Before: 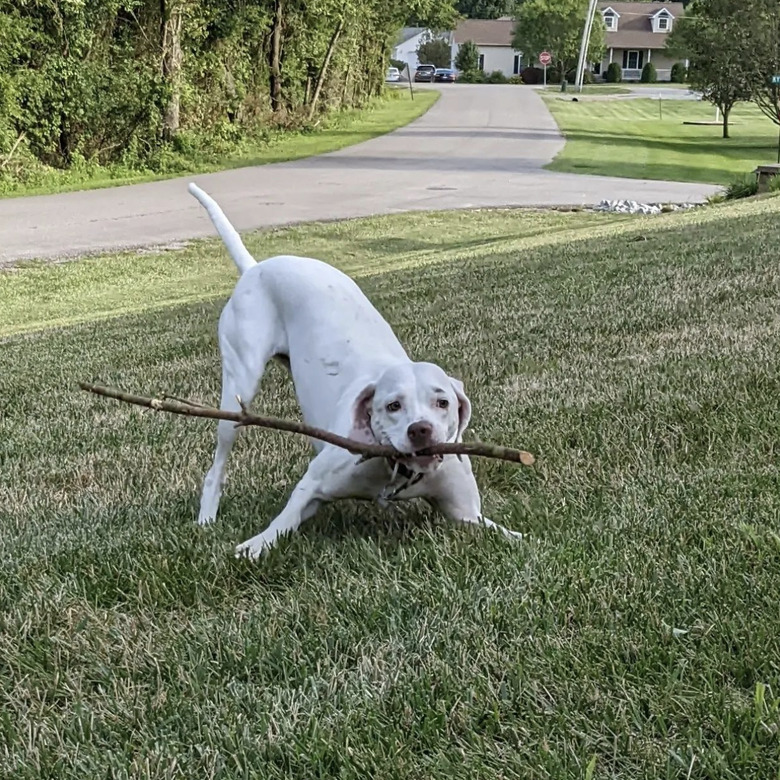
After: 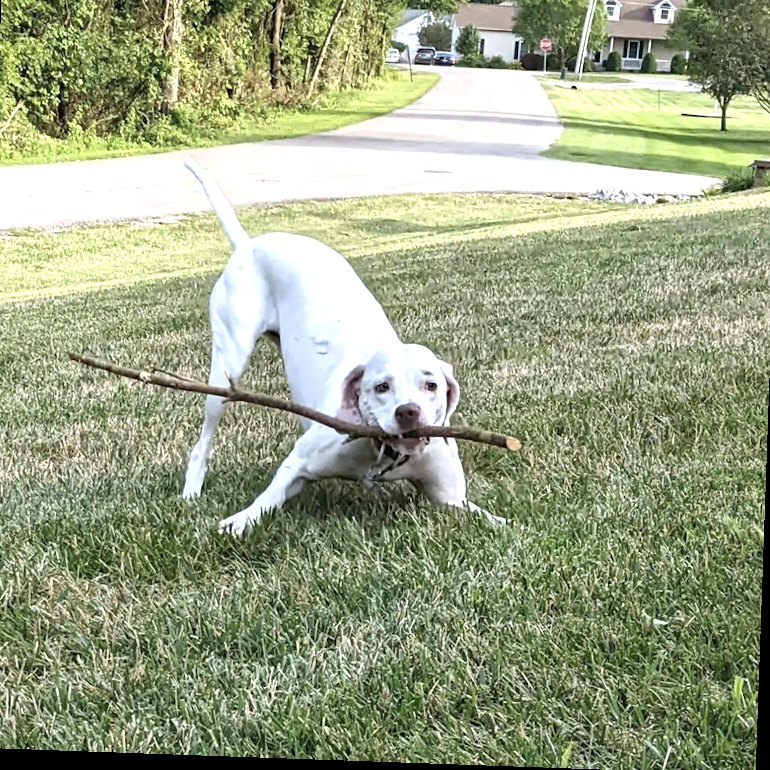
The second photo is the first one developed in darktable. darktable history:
crop and rotate: angle -2.01°, left 3.085%, top 4.029%, right 1.385%, bottom 0.428%
exposure: black level correction 0, exposure 0.937 EV, compensate exposure bias true, compensate highlight preservation false
